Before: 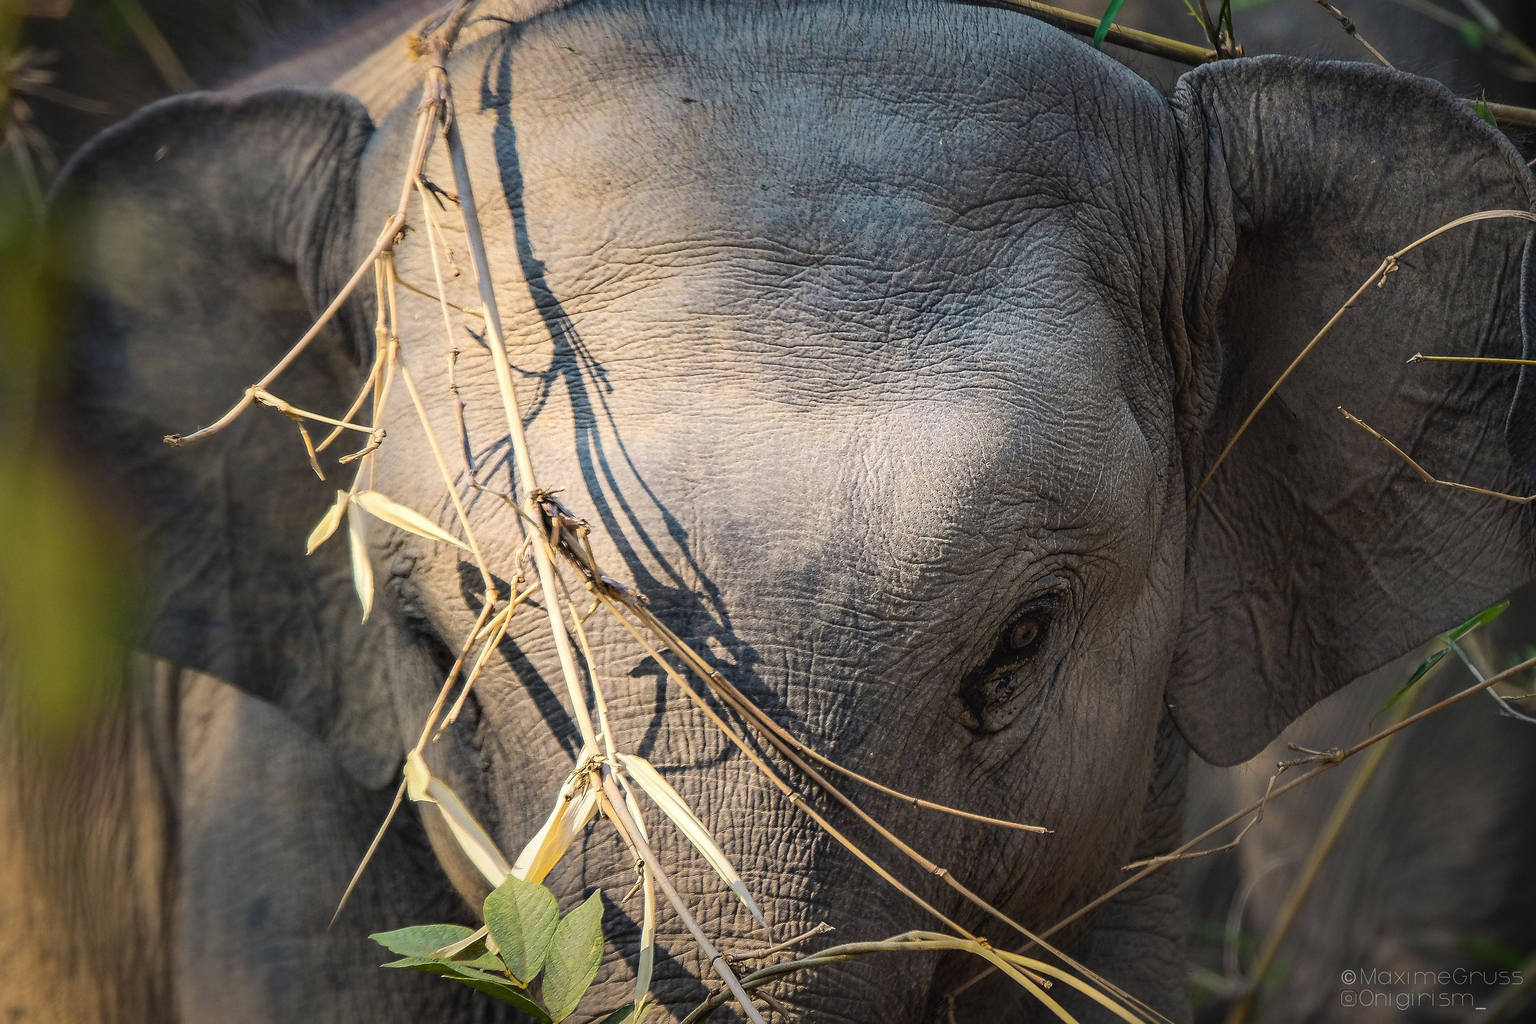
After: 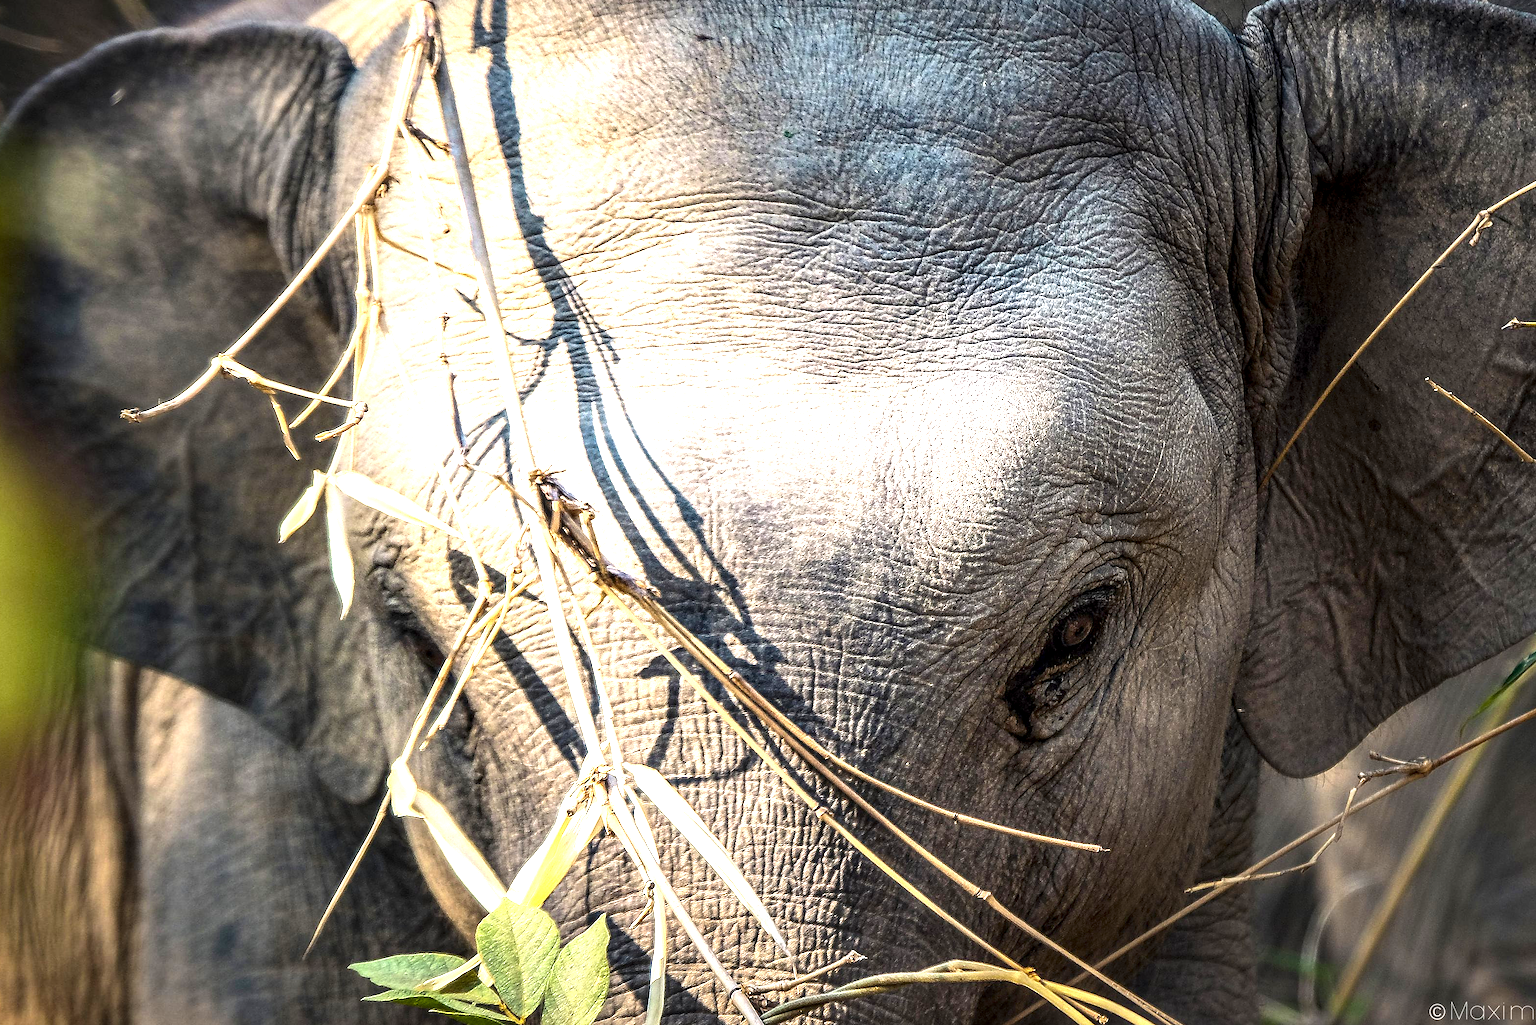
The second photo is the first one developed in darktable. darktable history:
crop: left 3.617%, top 6.519%, right 6.367%, bottom 3.264%
local contrast: highlights 59%, detail 145%
contrast brightness saturation: contrast 0.066, brightness -0.134, saturation 0.063
exposure: black level correction 0, exposure 1.2 EV, compensate highlight preservation false
